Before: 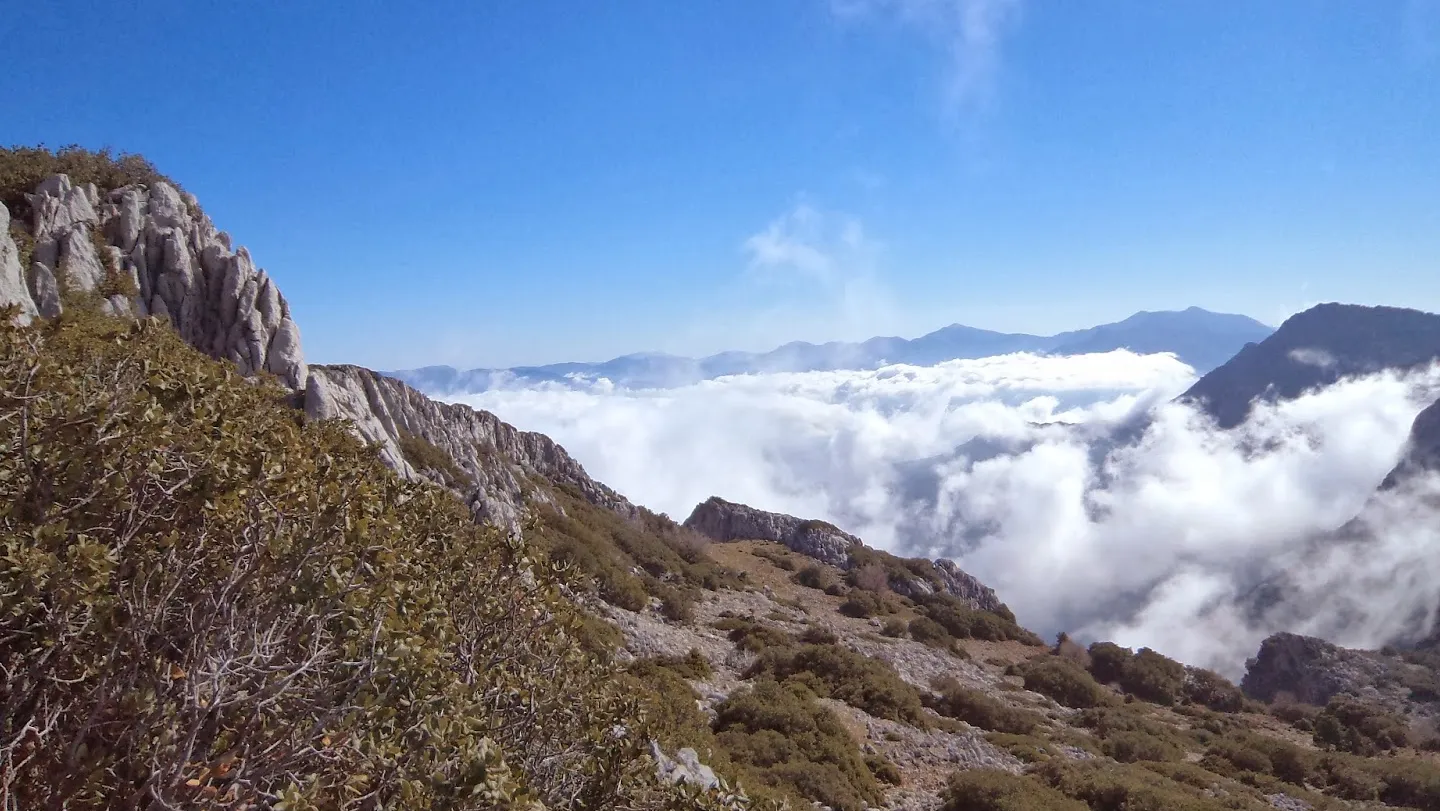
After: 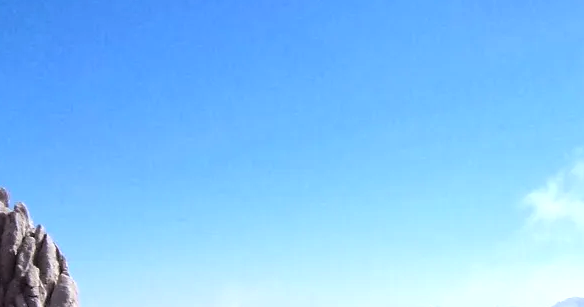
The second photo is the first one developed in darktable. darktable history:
tone equalizer: -8 EV -0.75 EV, -7 EV -0.7 EV, -6 EV -0.6 EV, -5 EV -0.4 EV, -3 EV 0.4 EV, -2 EV 0.6 EV, -1 EV 0.7 EV, +0 EV 0.75 EV, edges refinement/feathering 500, mask exposure compensation -1.57 EV, preserve details no
crop: left 15.452%, top 5.459%, right 43.956%, bottom 56.62%
